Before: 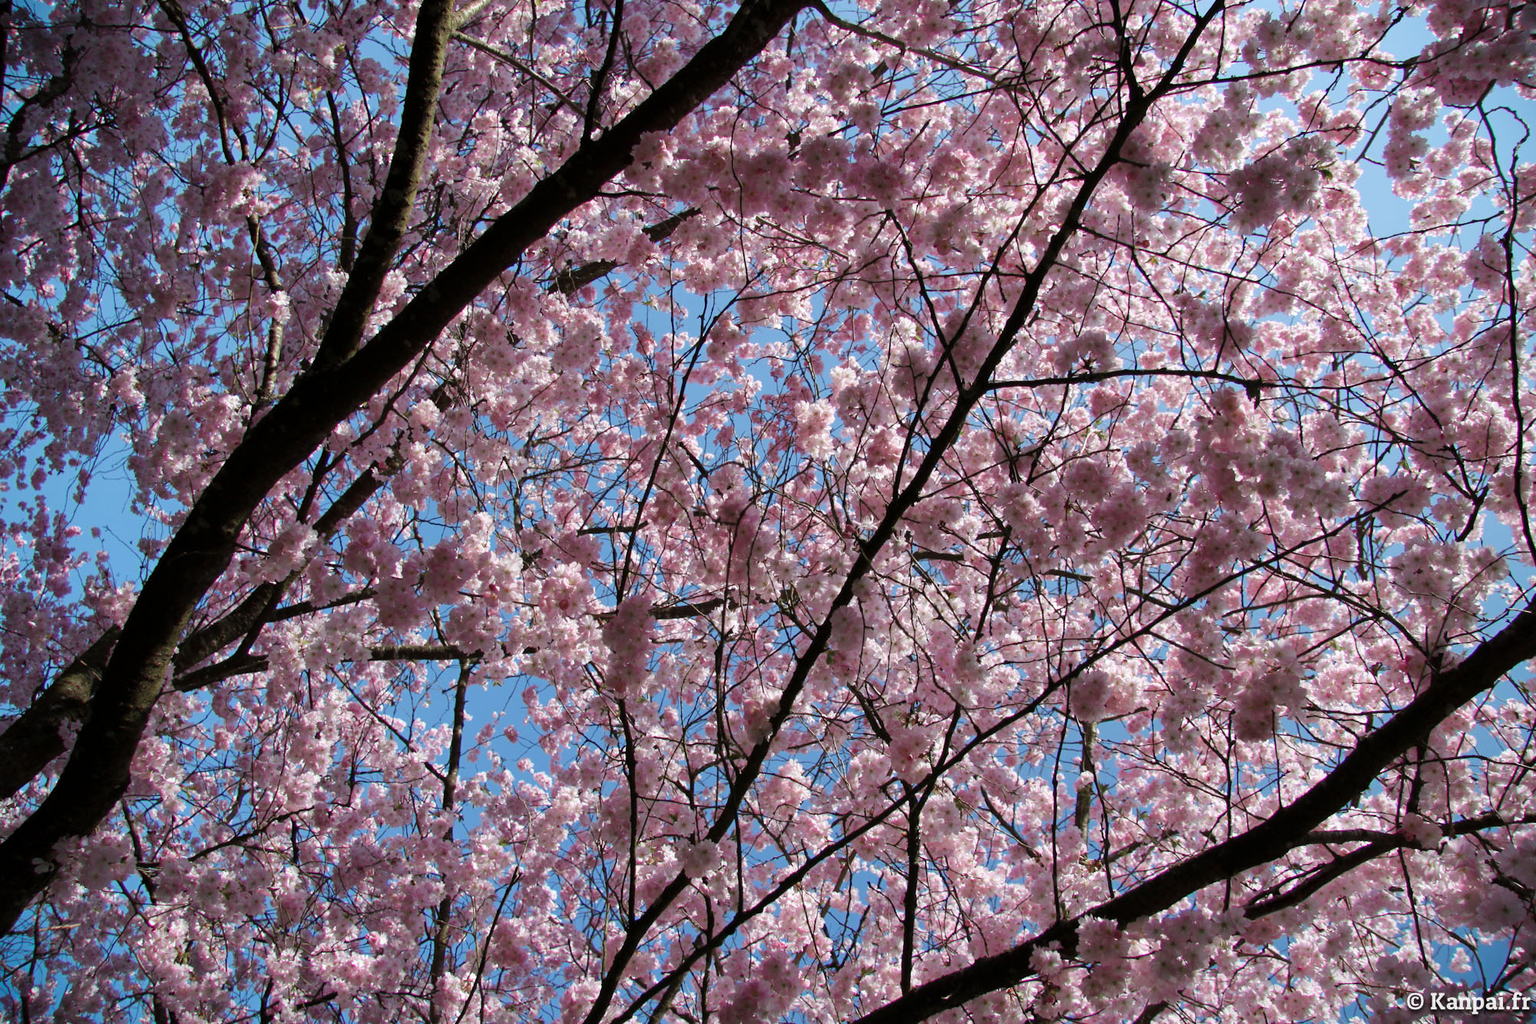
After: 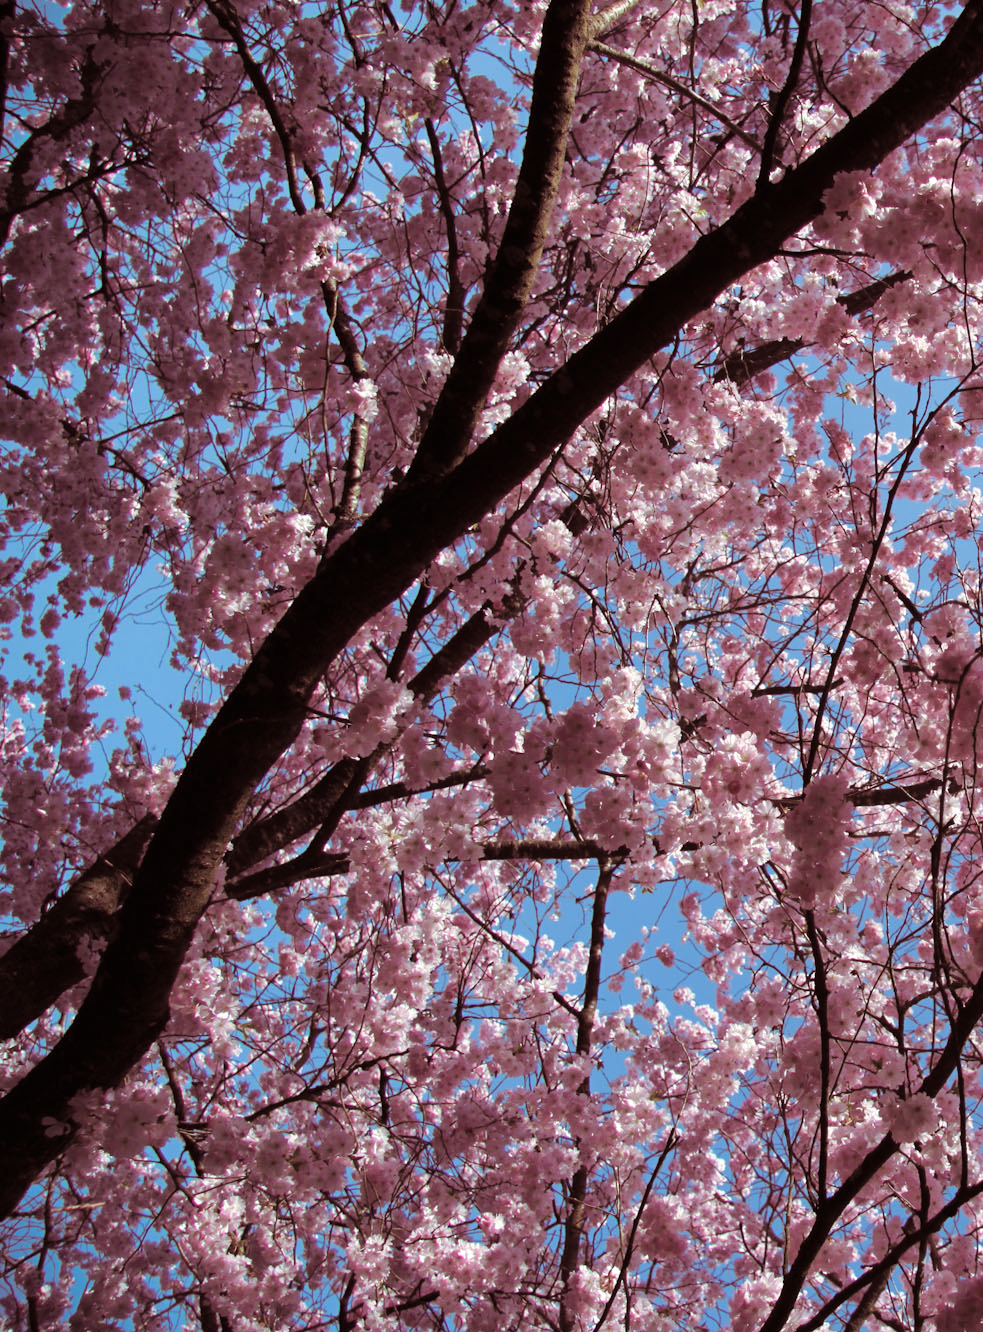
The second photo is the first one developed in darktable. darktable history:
exposure: black level correction -0.001, exposure 0.08 EV, compensate highlight preservation false
split-toning: on, module defaults
tone equalizer: on, module defaults
crop and rotate: left 0%, top 0%, right 50.845%
